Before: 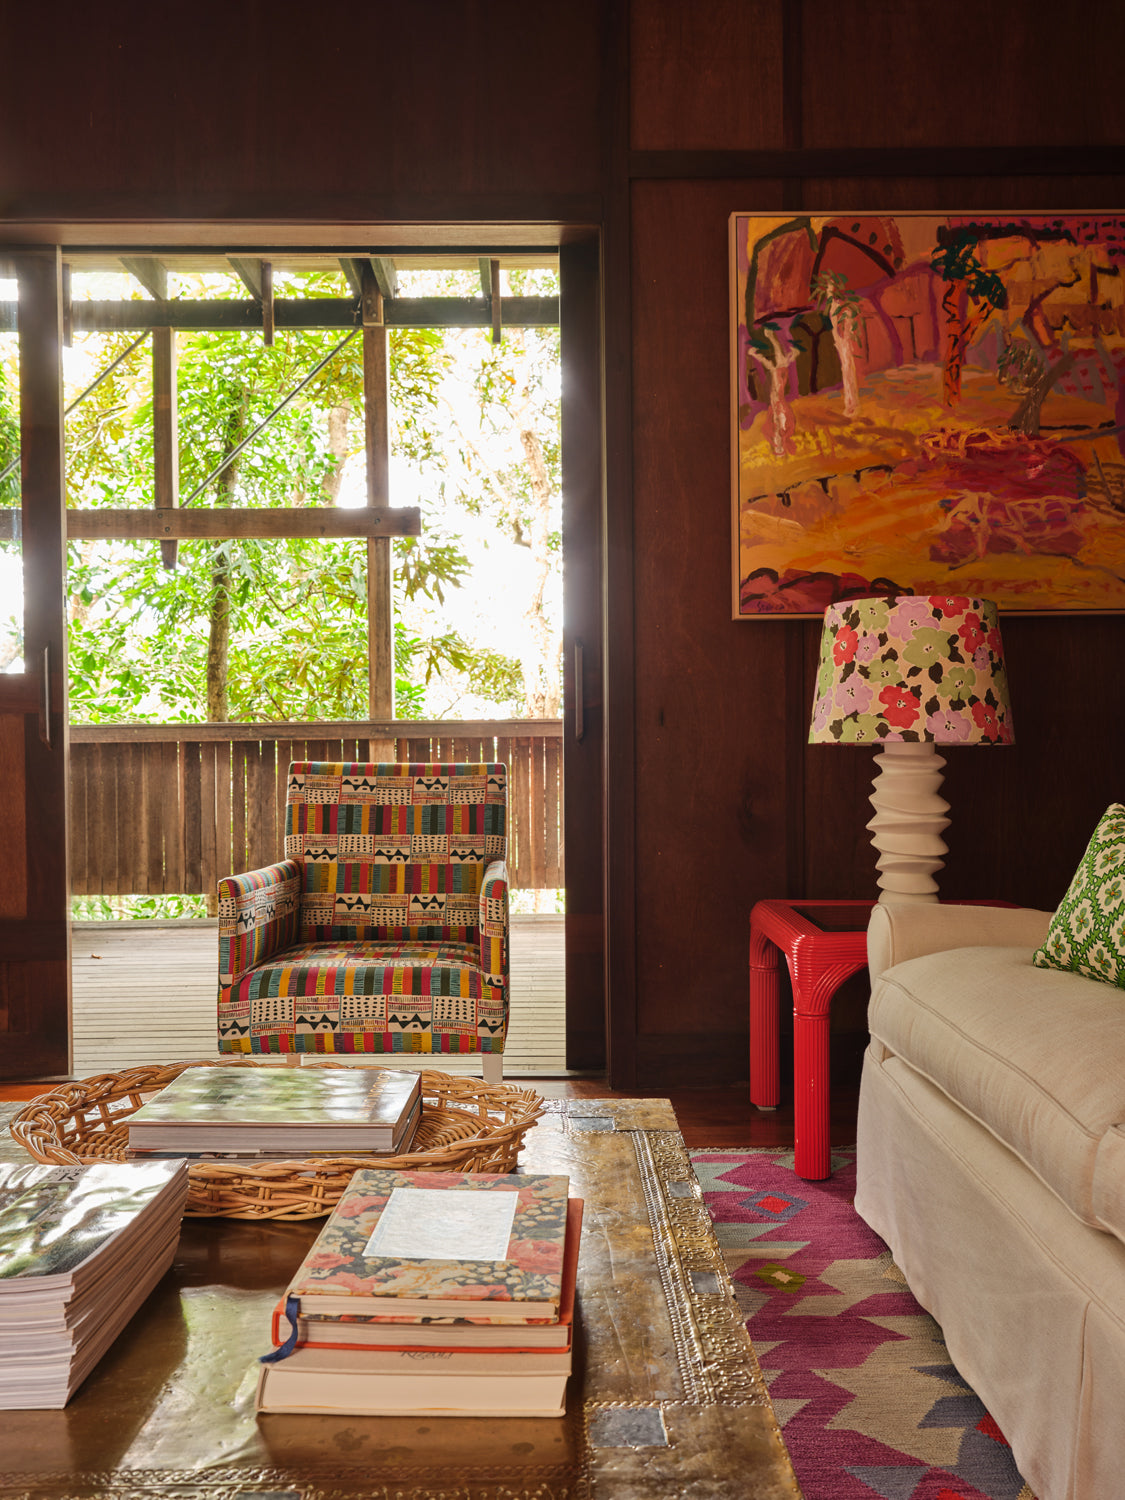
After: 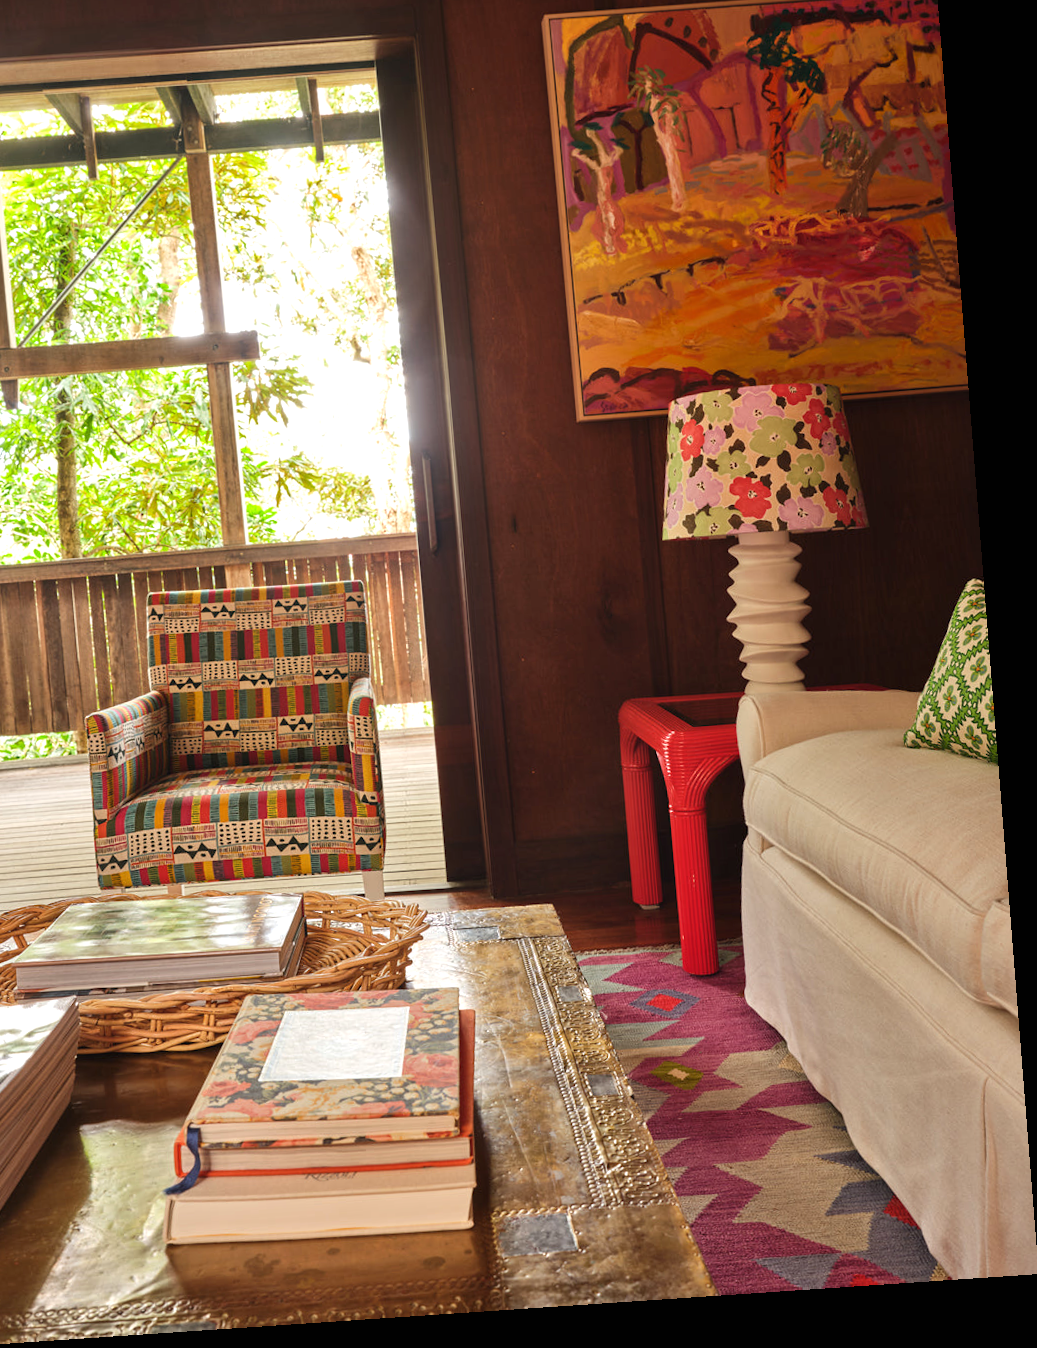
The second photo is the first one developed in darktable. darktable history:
rotate and perspective: rotation -4.2°, shear 0.006, automatic cropping off
crop: left 16.315%, top 14.246%
exposure: black level correction 0, exposure 0.3 EV, compensate highlight preservation false
